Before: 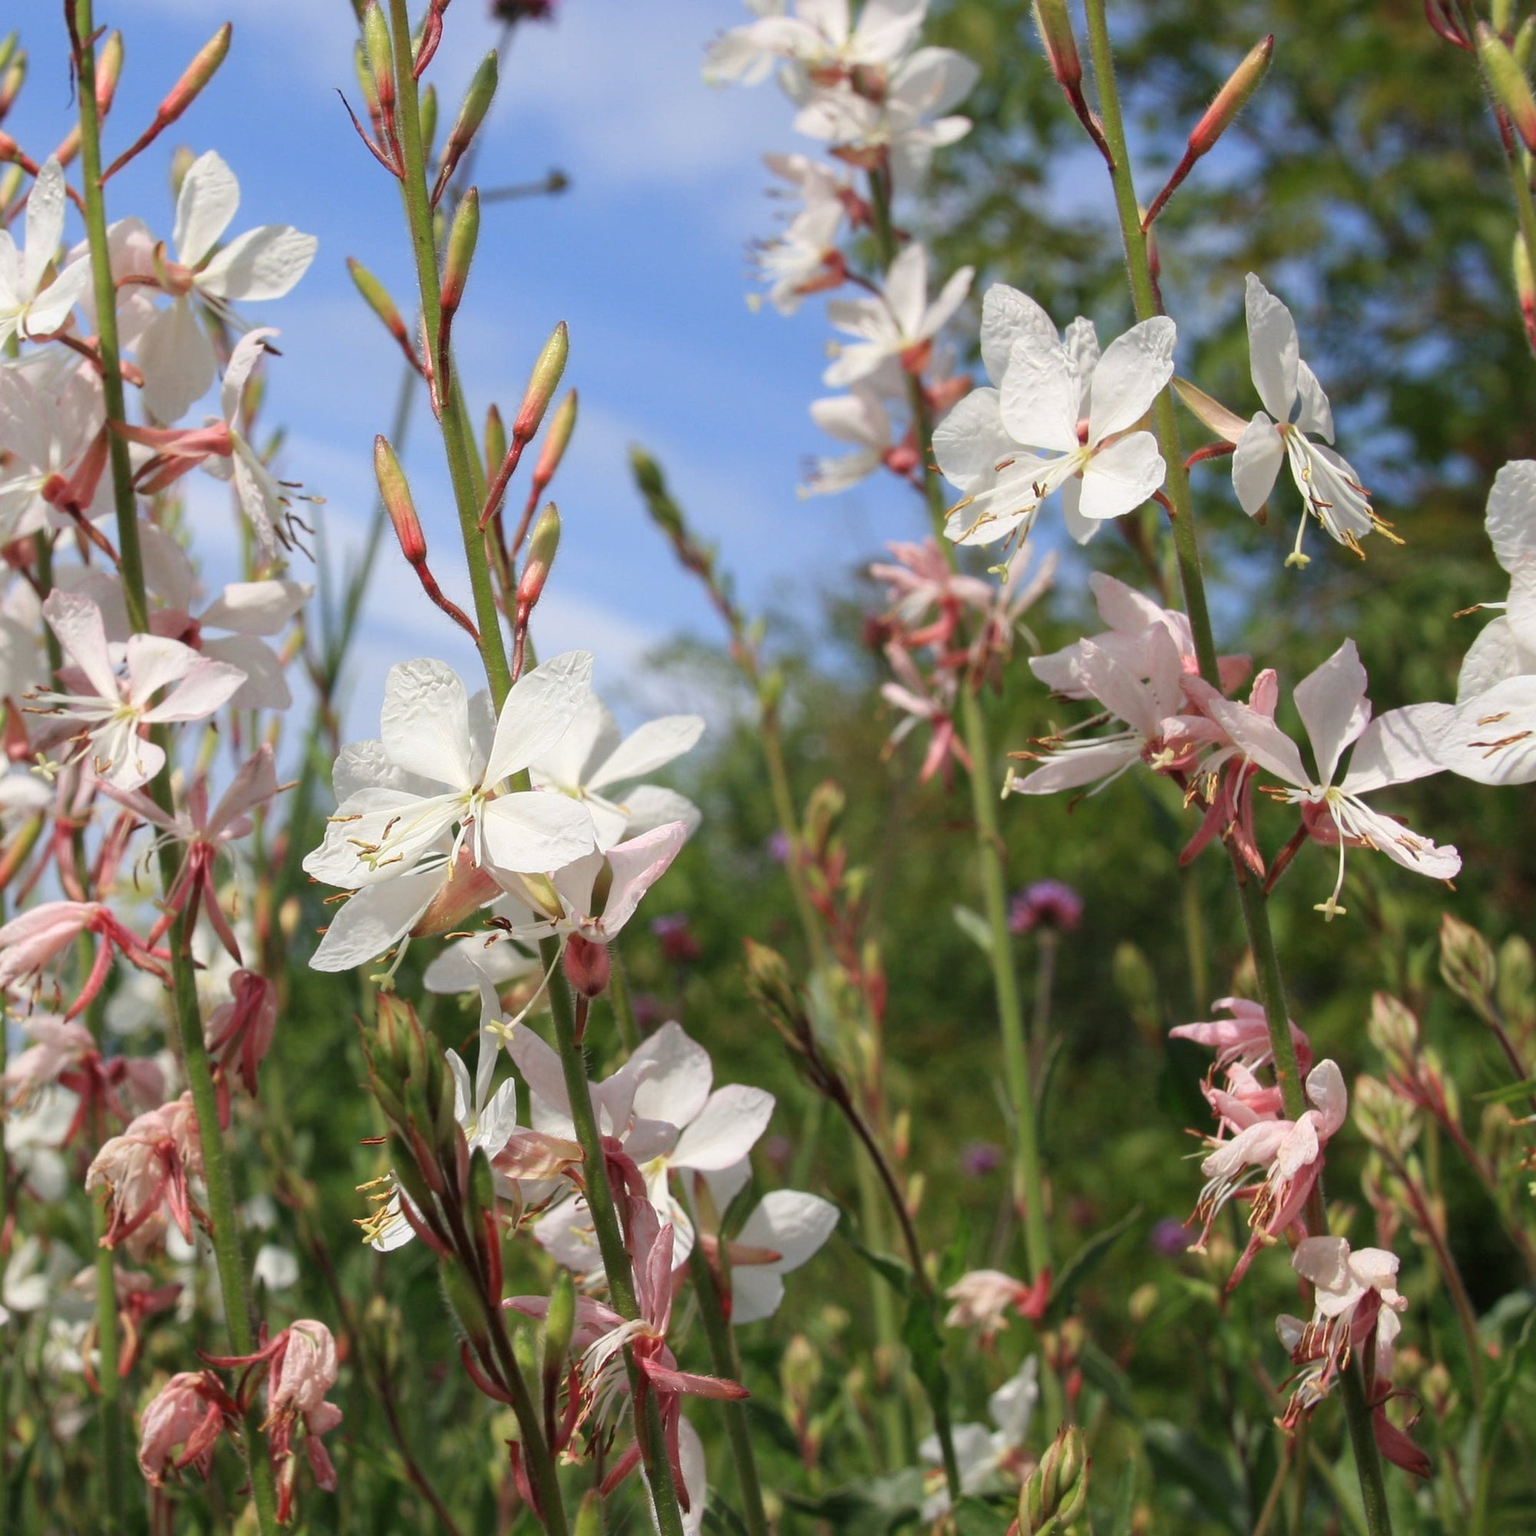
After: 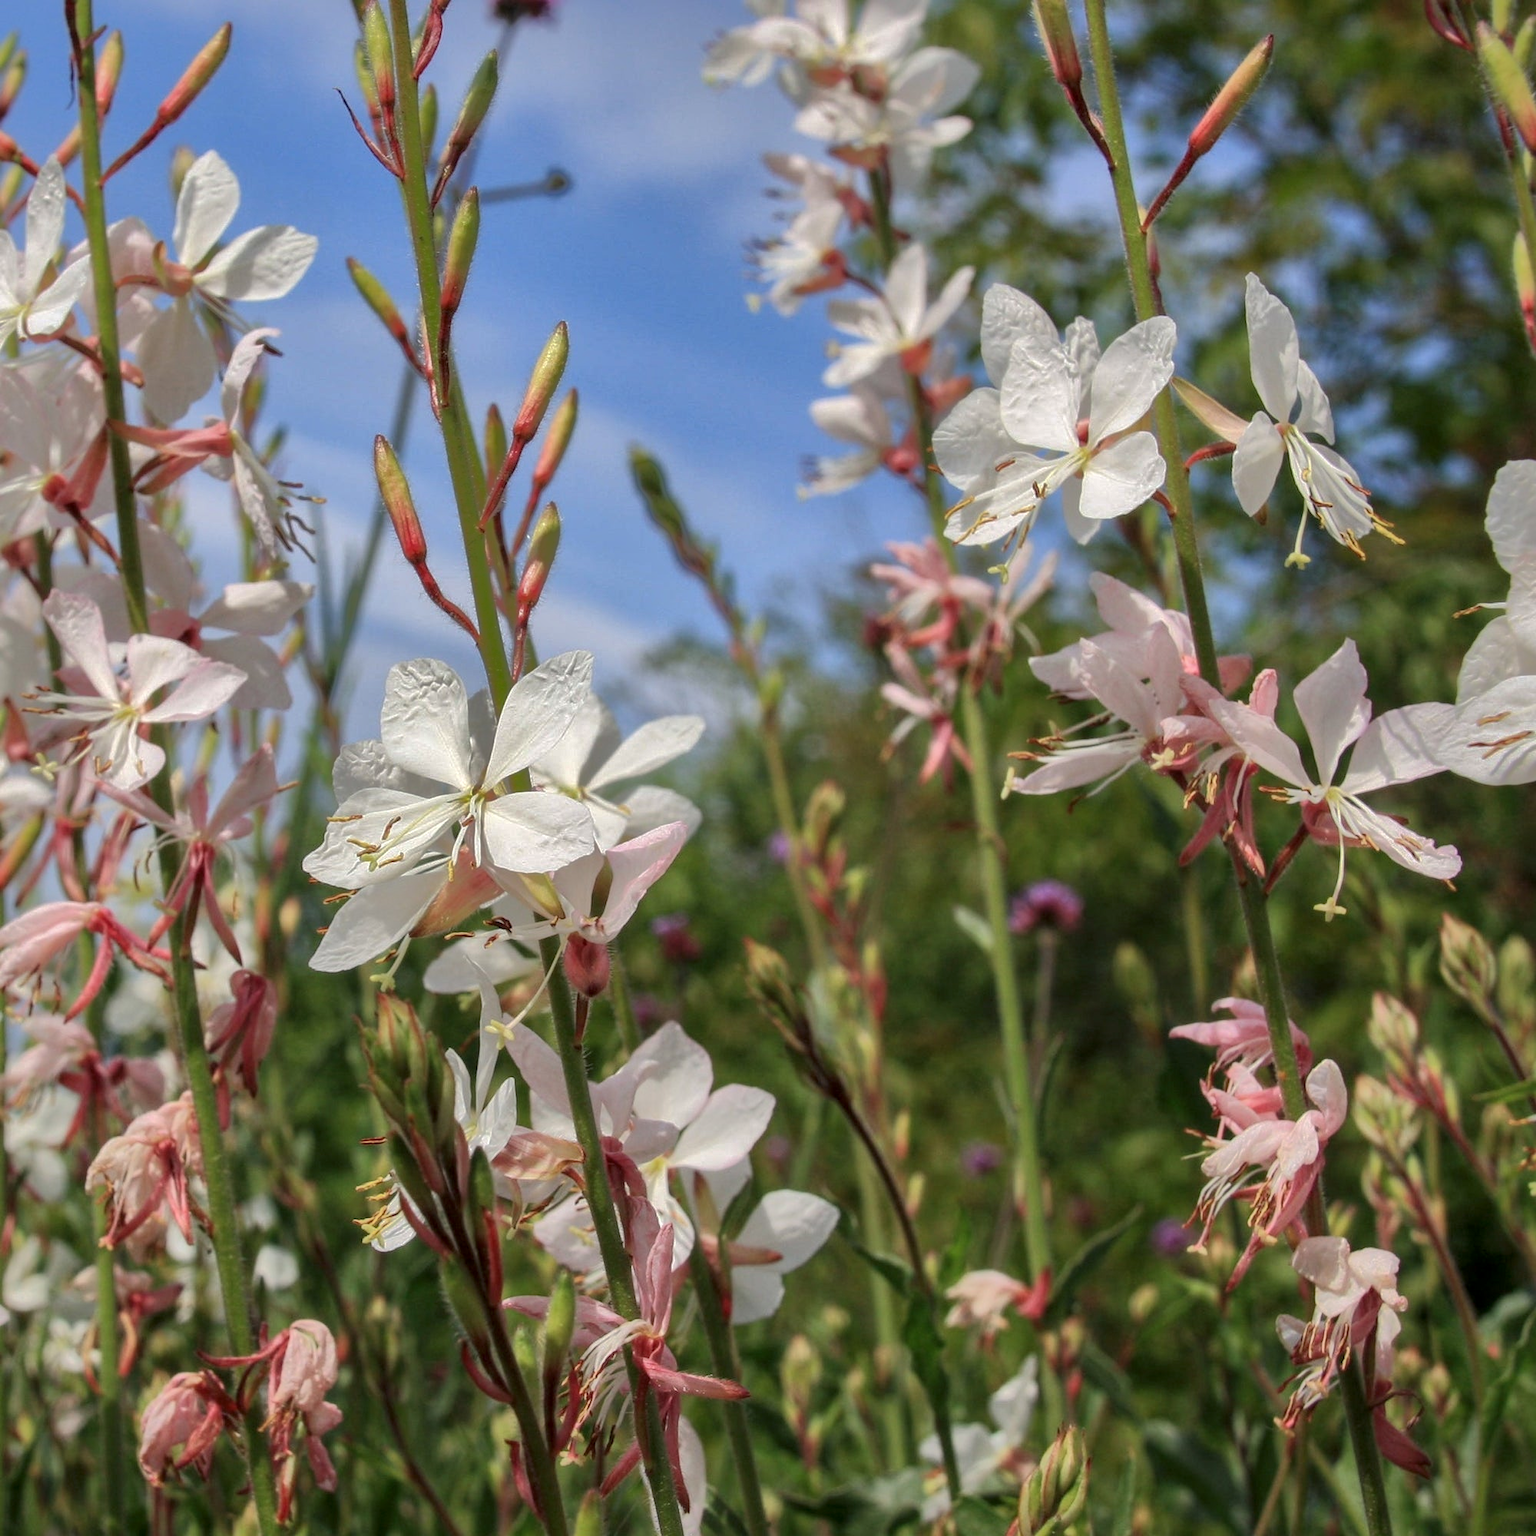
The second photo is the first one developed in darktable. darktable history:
local contrast: on, module defaults
shadows and highlights: shadows -19.91, highlights -73.15
